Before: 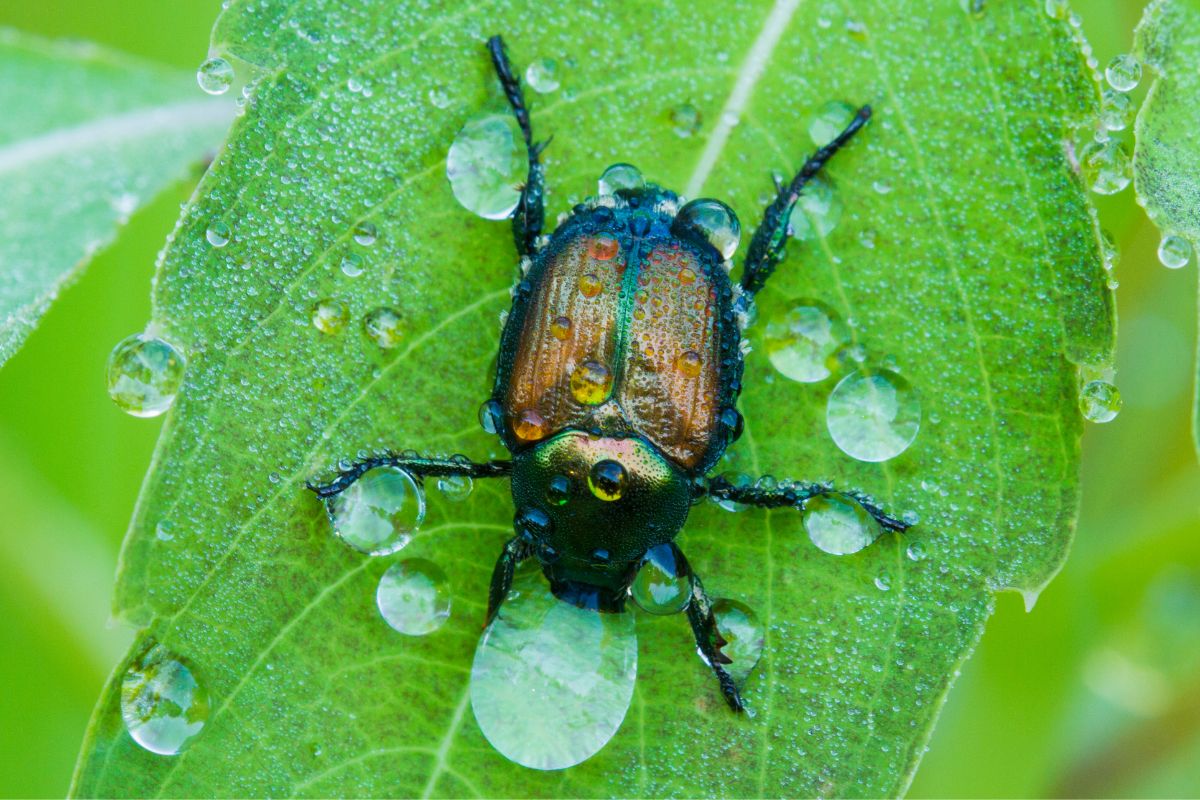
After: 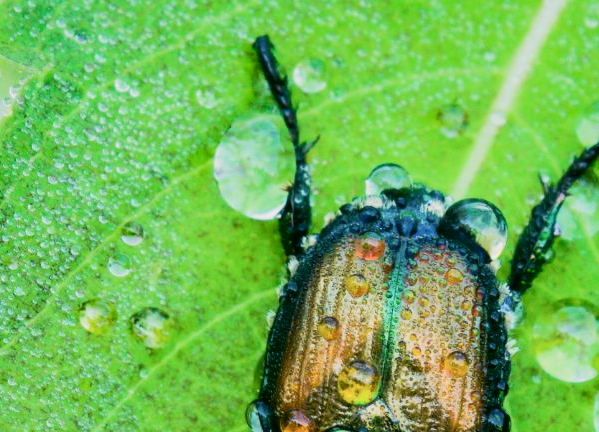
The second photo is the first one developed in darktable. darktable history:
shadows and highlights: low approximation 0.01, soften with gaussian
color correction: highlights a* 4.38, highlights b* 4.95, shadows a* -8.19, shadows b* 4.79
crop: left 19.452%, right 30.588%, bottom 45.917%
filmic rgb: black relative exposure -16 EV, white relative exposure 2.92 EV, threshold 6 EV, hardness 10, enable highlight reconstruction true
tone curve: curves: ch0 [(0, 0) (0.037, 0.011) (0.135, 0.093) (0.266, 0.281) (0.461, 0.555) (0.581, 0.716) (0.675, 0.793) (0.767, 0.849) (0.91, 0.924) (1, 0.979)]; ch1 [(0, 0) (0.292, 0.278) (0.419, 0.423) (0.493, 0.492) (0.506, 0.5) (0.534, 0.529) (0.562, 0.562) (0.641, 0.663) (0.754, 0.76) (1, 1)]; ch2 [(0, 0) (0.294, 0.3) (0.361, 0.372) (0.429, 0.445) (0.478, 0.486) (0.502, 0.498) (0.518, 0.522) (0.531, 0.549) (0.561, 0.579) (0.64, 0.645) (0.7, 0.7) (0.861, 0.808) (1, 0.951)], color space Lab, independent channels, preserve colors none
